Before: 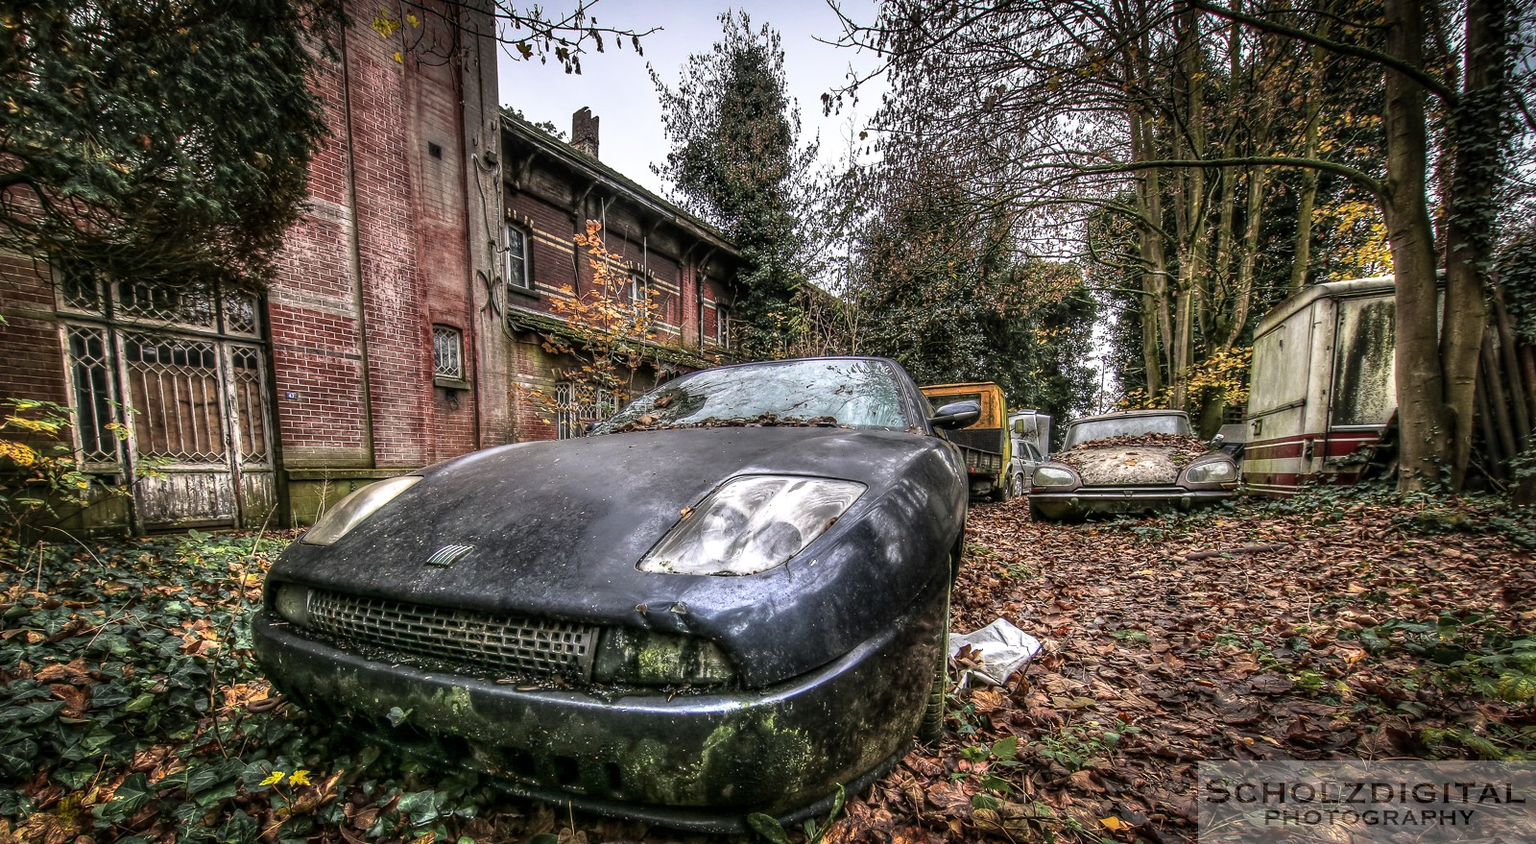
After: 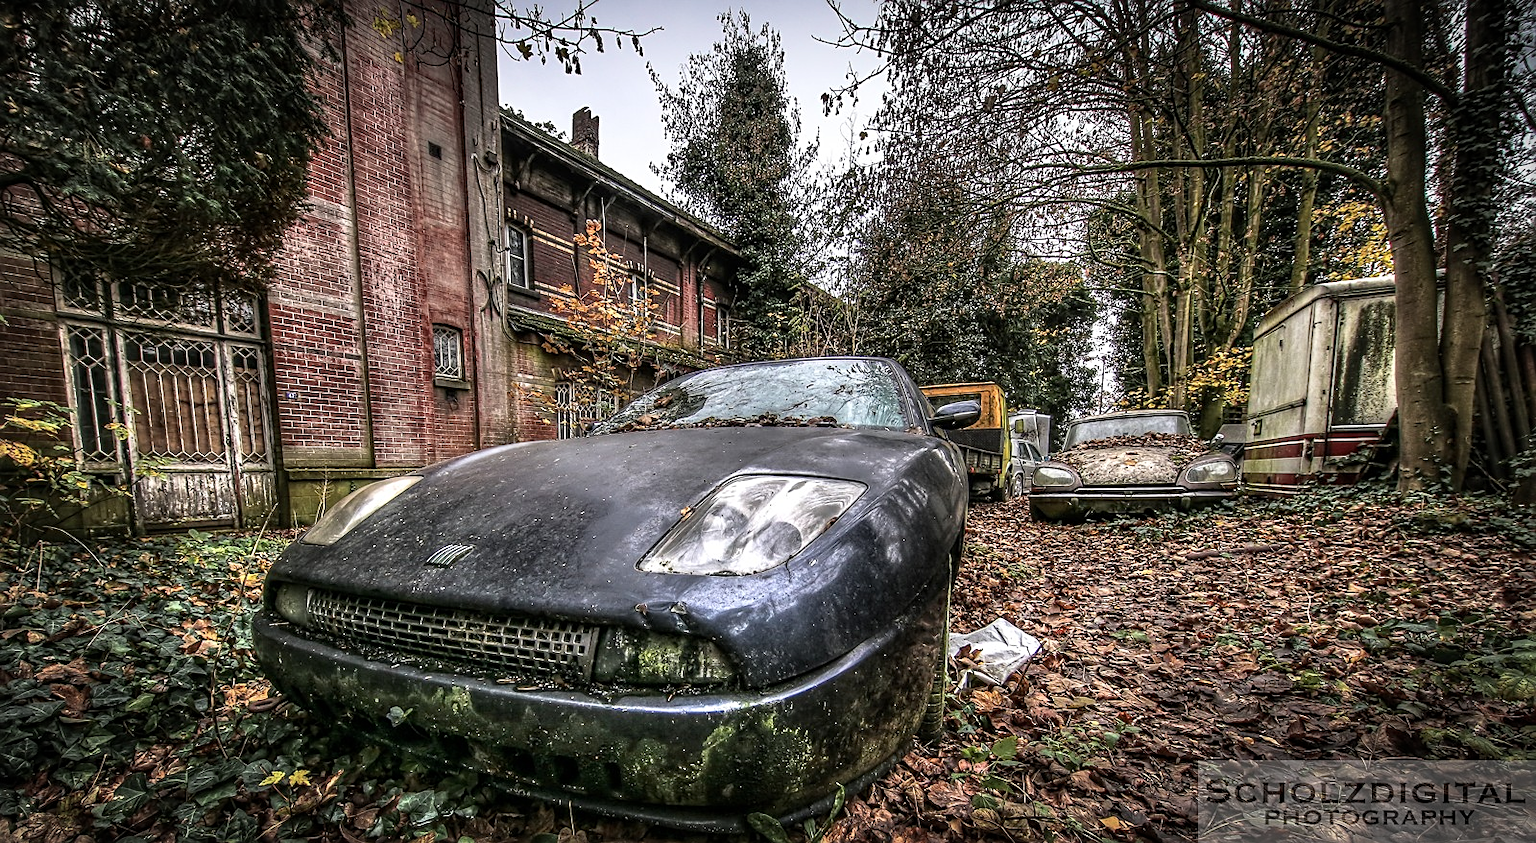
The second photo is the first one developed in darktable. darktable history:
vignetting: fall-off radius 69.11%, automatic ratio true
sharpen: on, module defaults
